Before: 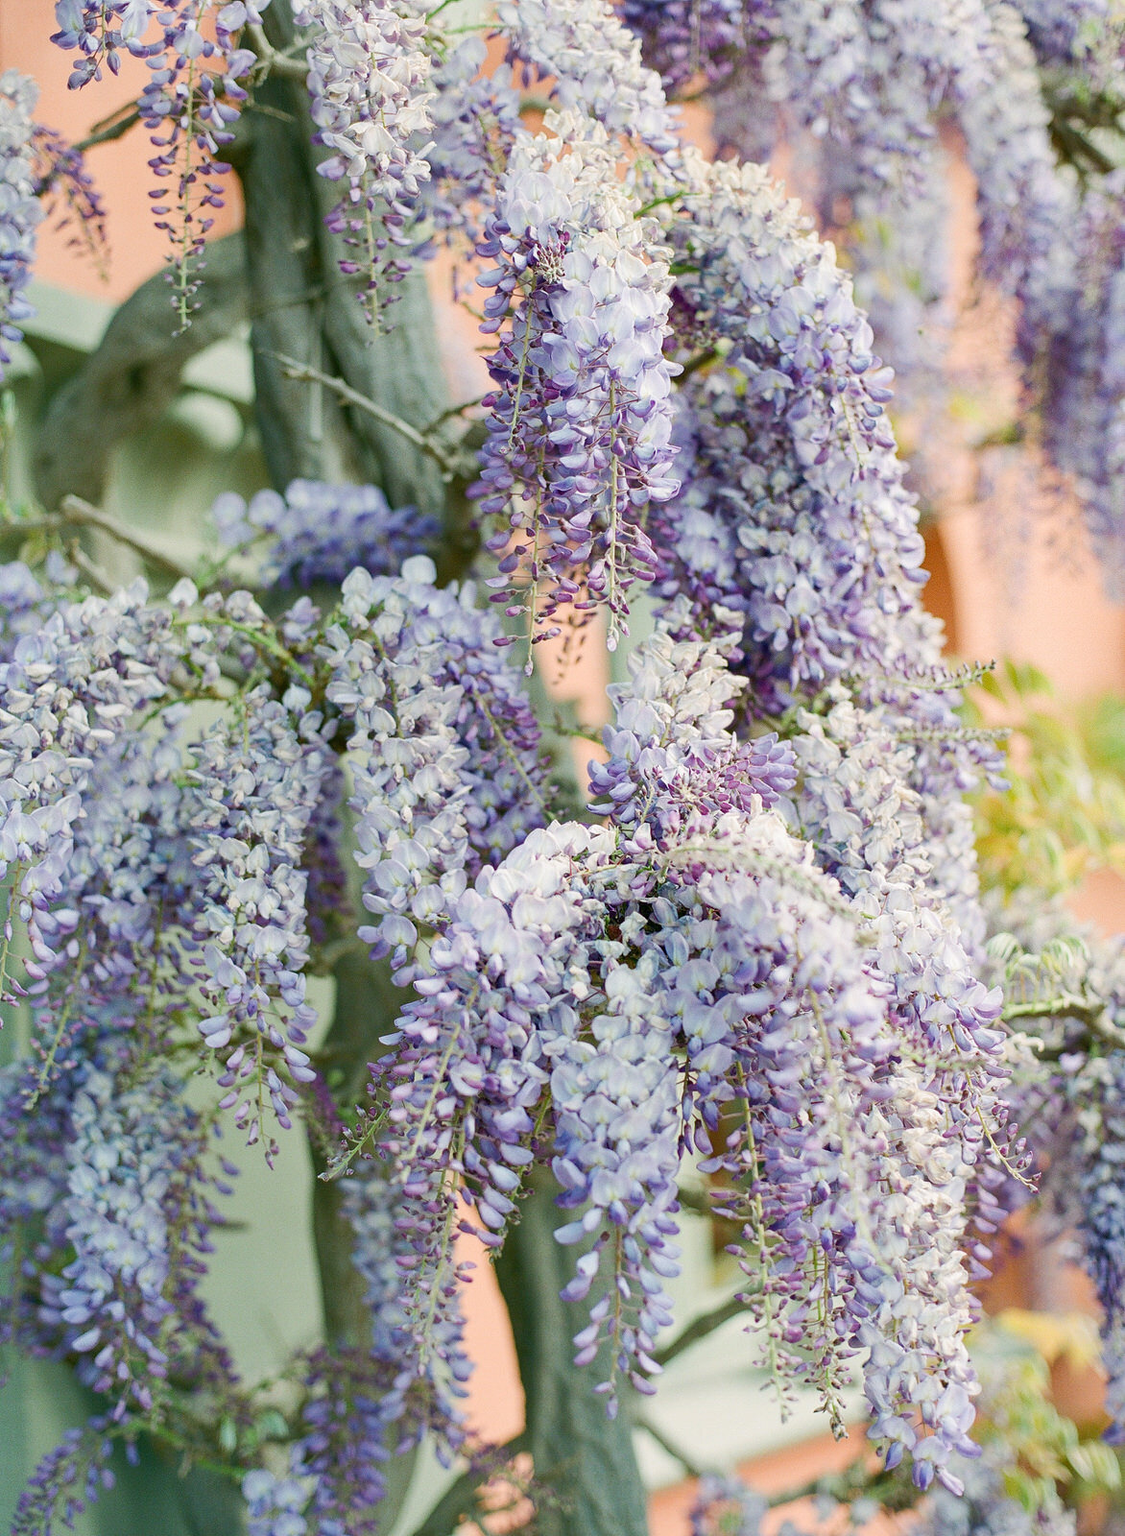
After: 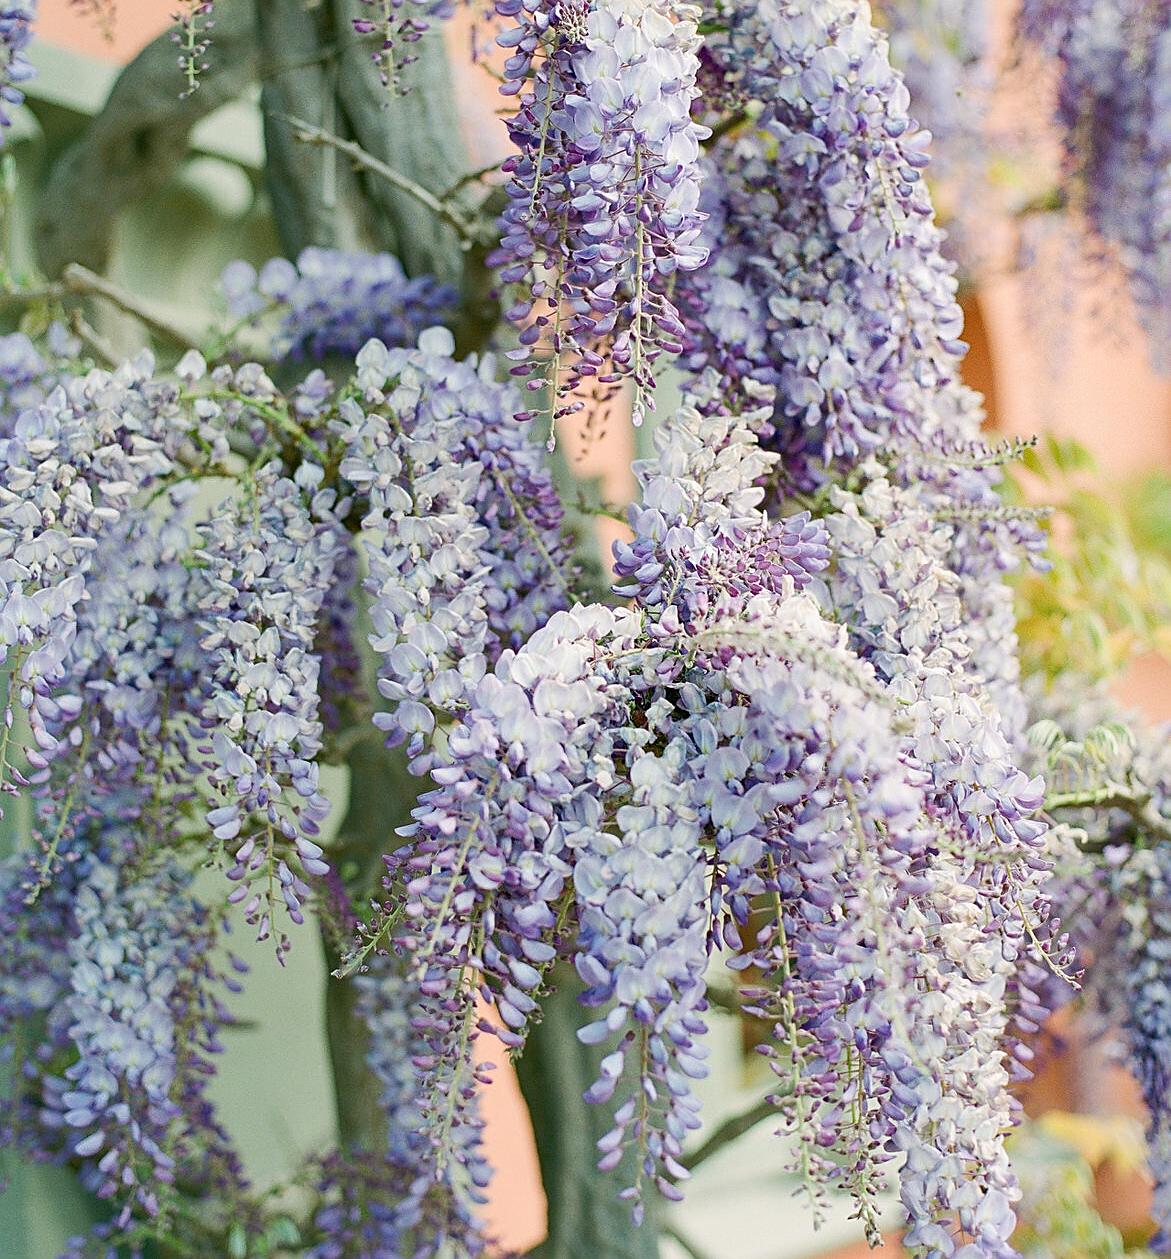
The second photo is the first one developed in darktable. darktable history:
sharpen: on, module defaults
crop and rotate: top 15.774%, bottom 5.506%
